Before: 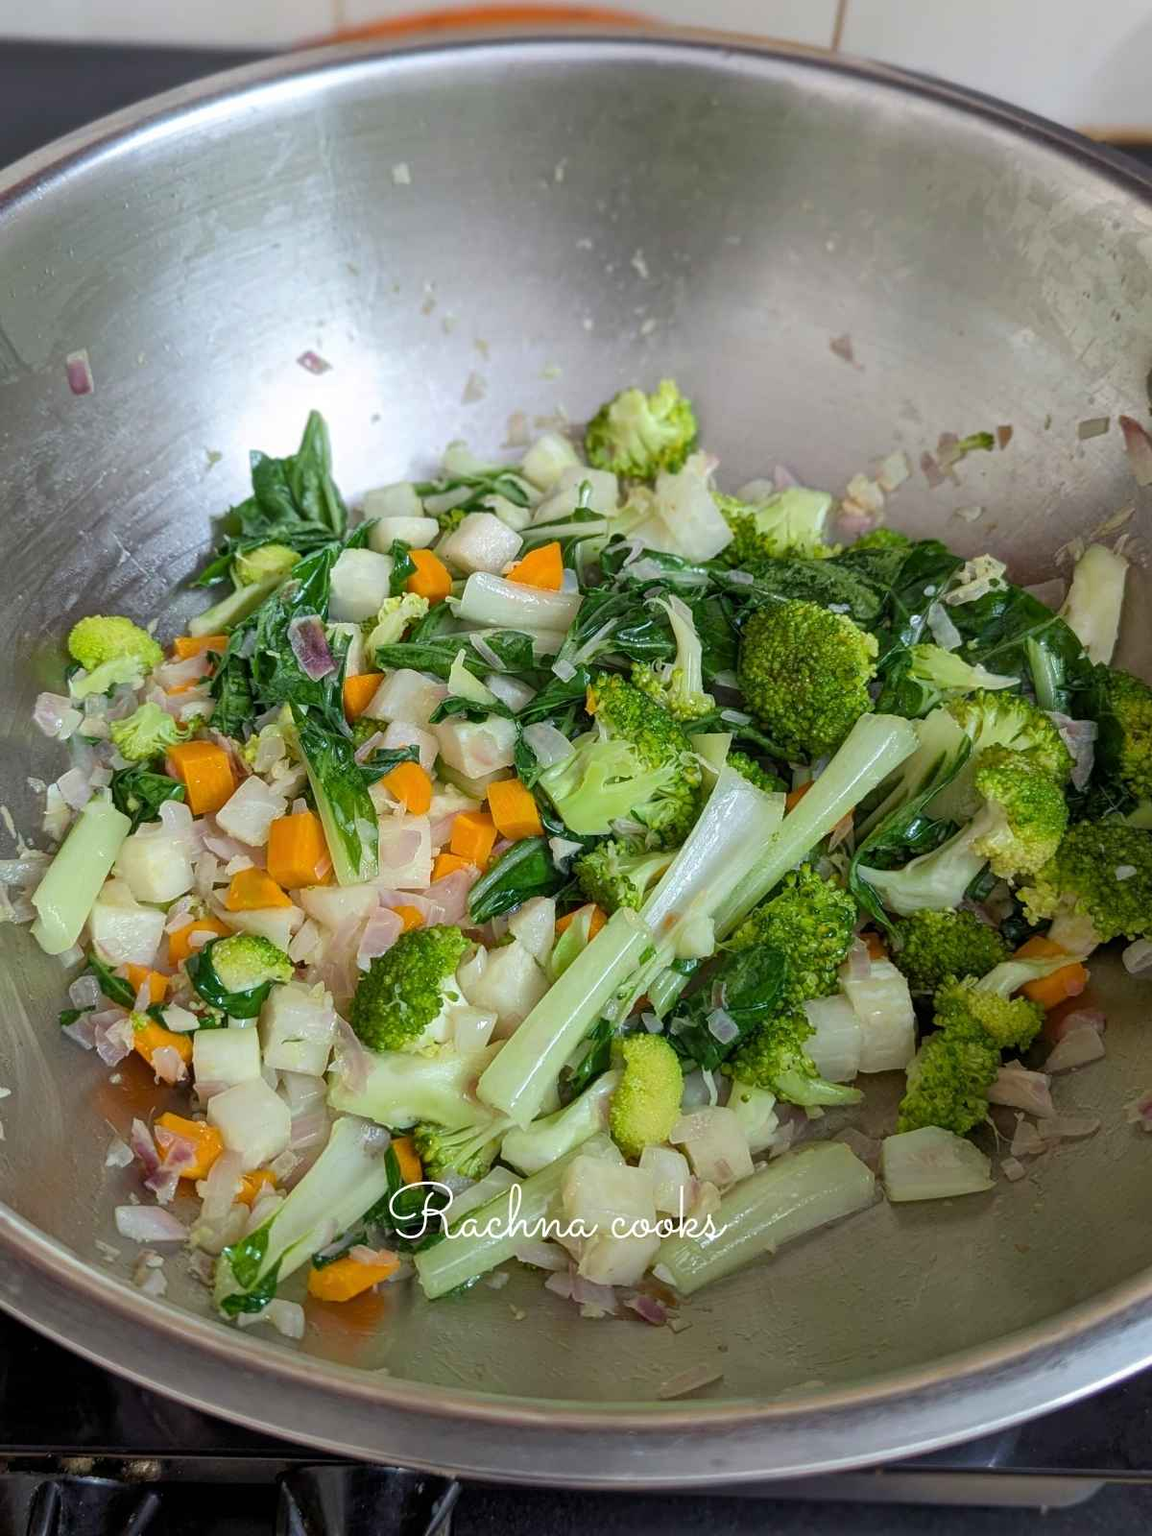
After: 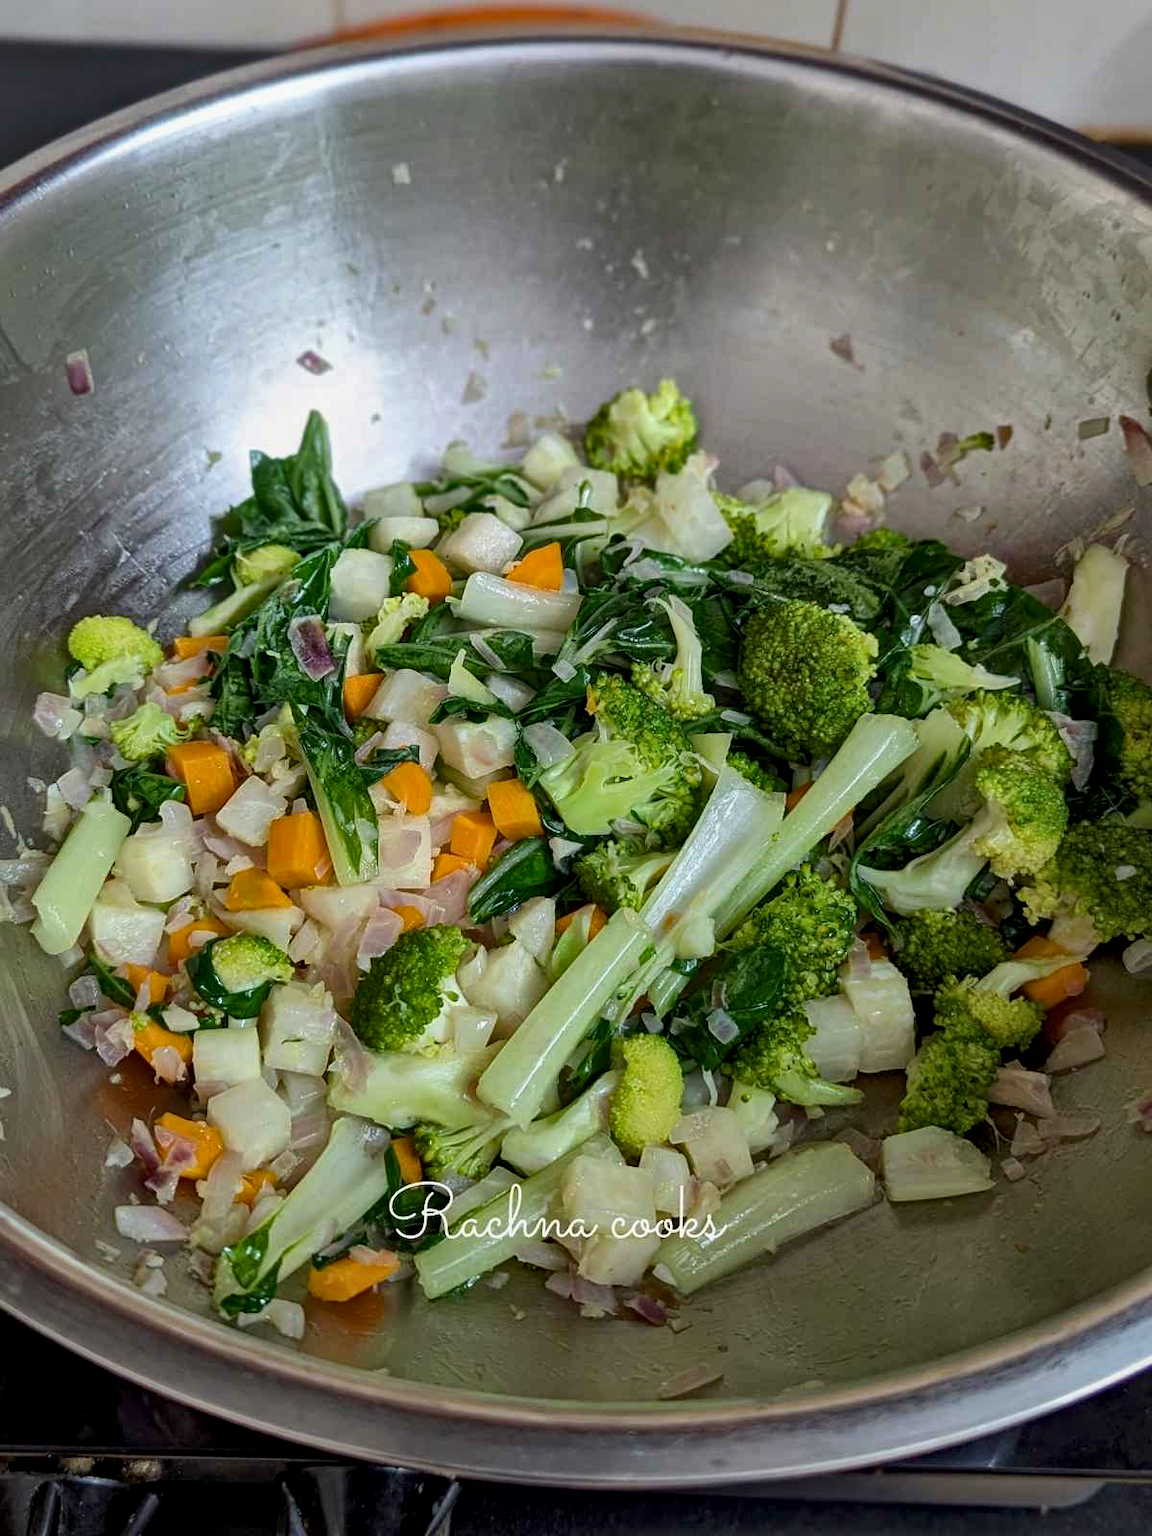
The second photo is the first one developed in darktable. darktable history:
exposure: exposure -0.345 EV, compensate exposure bias true, compensate highlight preservation false
local contrast: mode bilateral grid, contrast 25, coarseness 61, detail 150%, midtone range 0.2
tone equalizer: -8 EV -0.585 EV
haze removal: compatibility mode true, adaptive false
